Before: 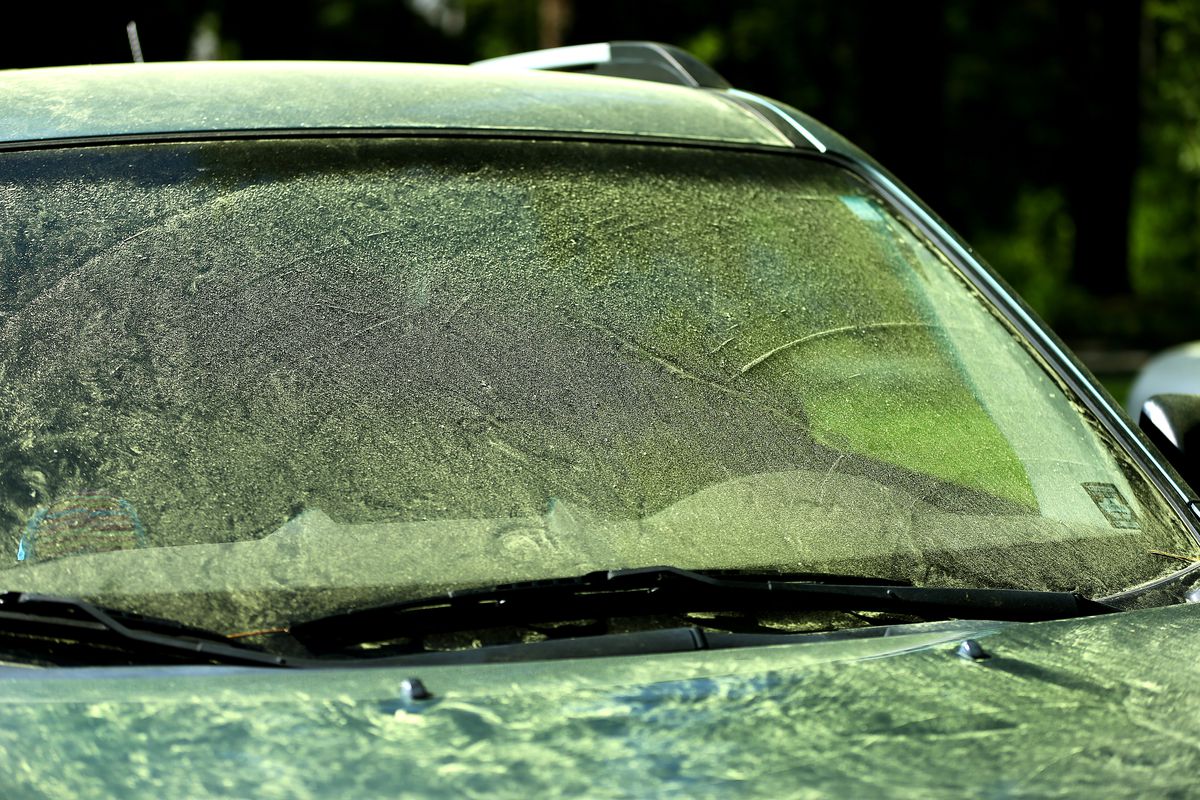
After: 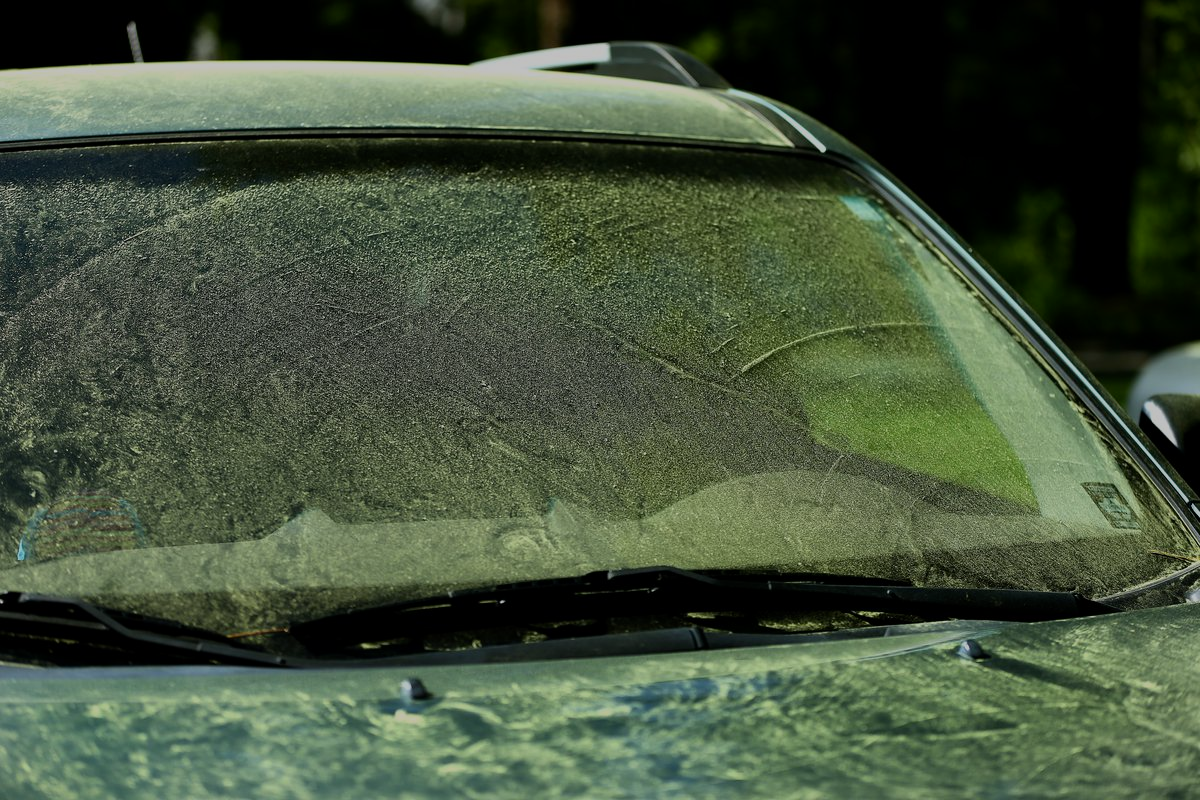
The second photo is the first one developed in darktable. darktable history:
exposure: exposure -0.979 EV, compensate highlight preservation false
contrast brightness saturation: contrast 0.076, saturation 0.016
